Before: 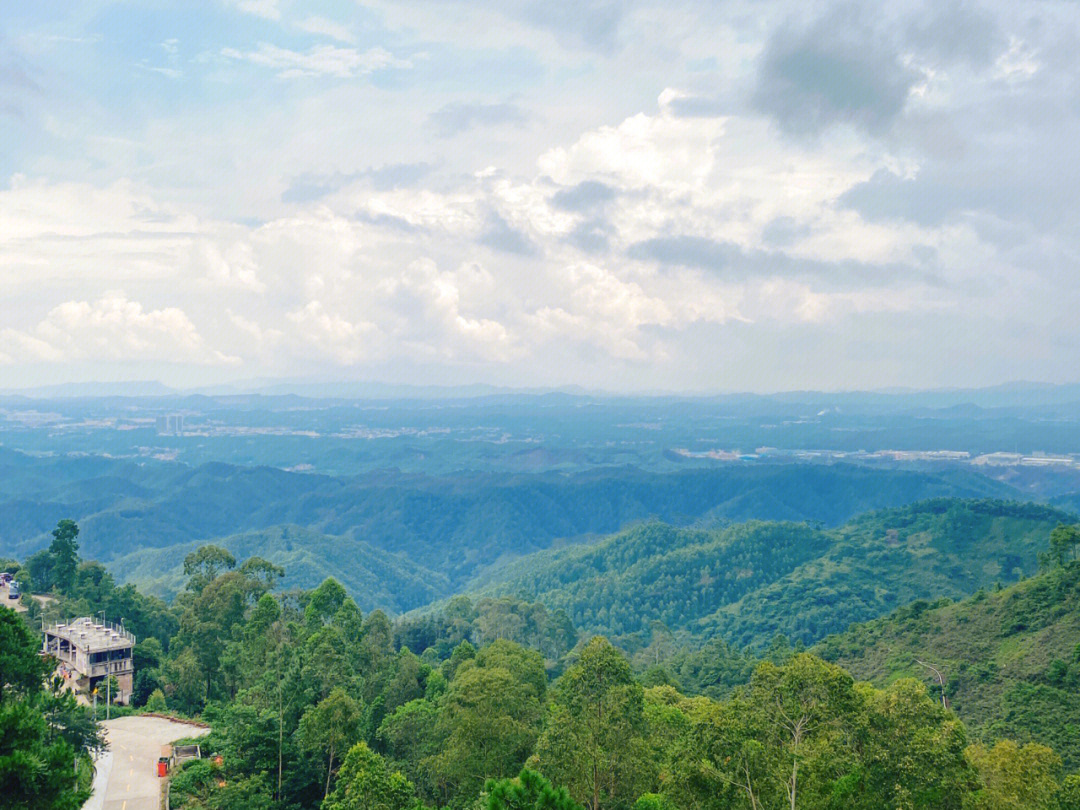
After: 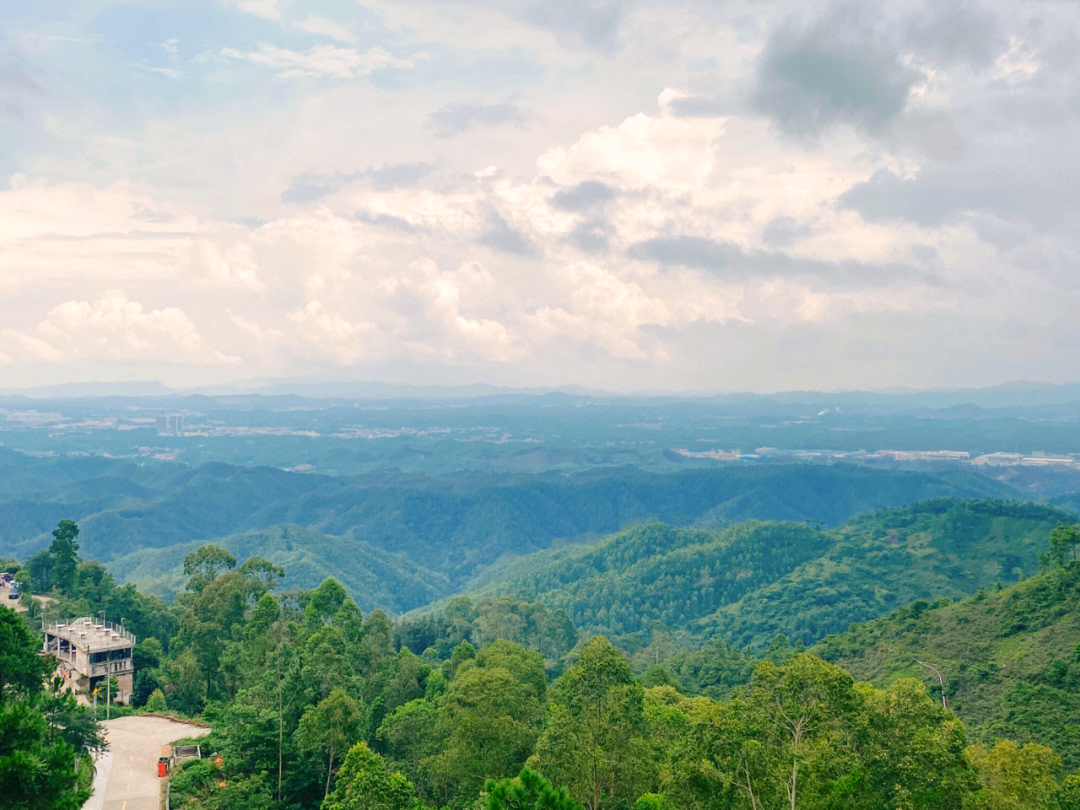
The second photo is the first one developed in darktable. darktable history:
color correction: highlights a* 4.58, highlights b* 4.92, shadows a* -7.3, shadows b* 4.94
